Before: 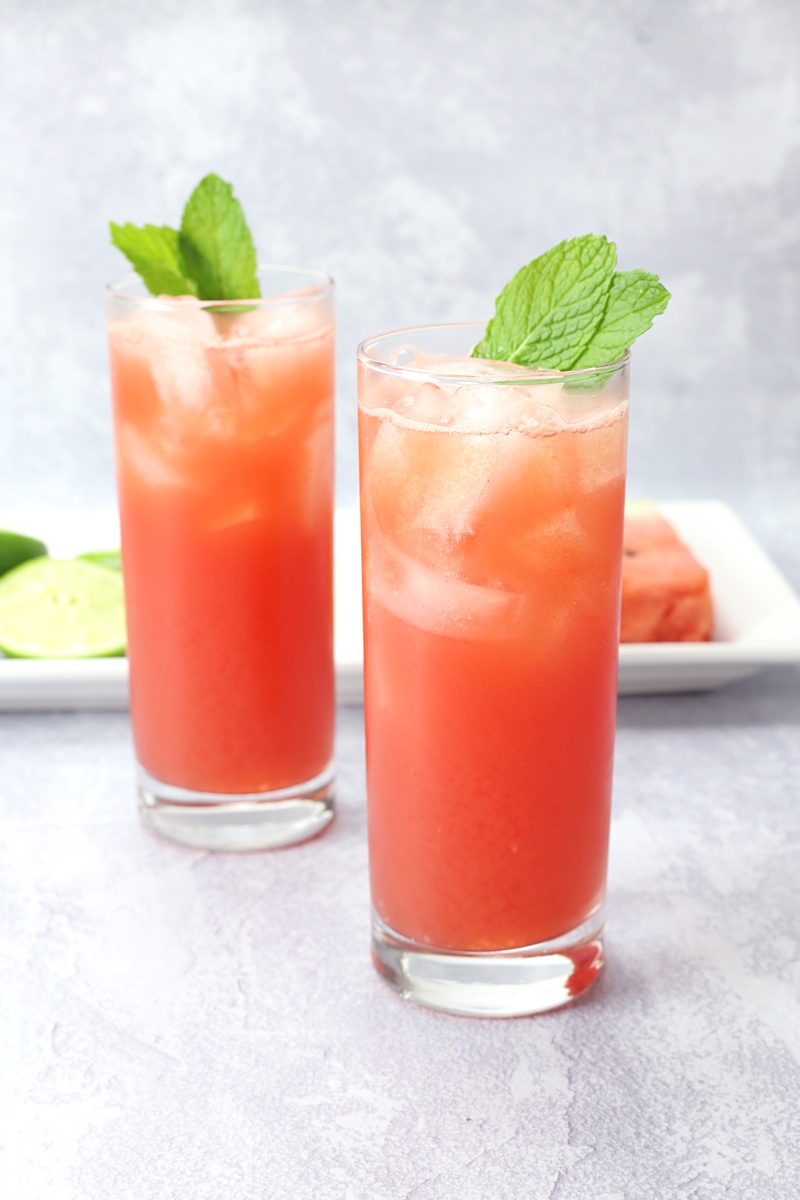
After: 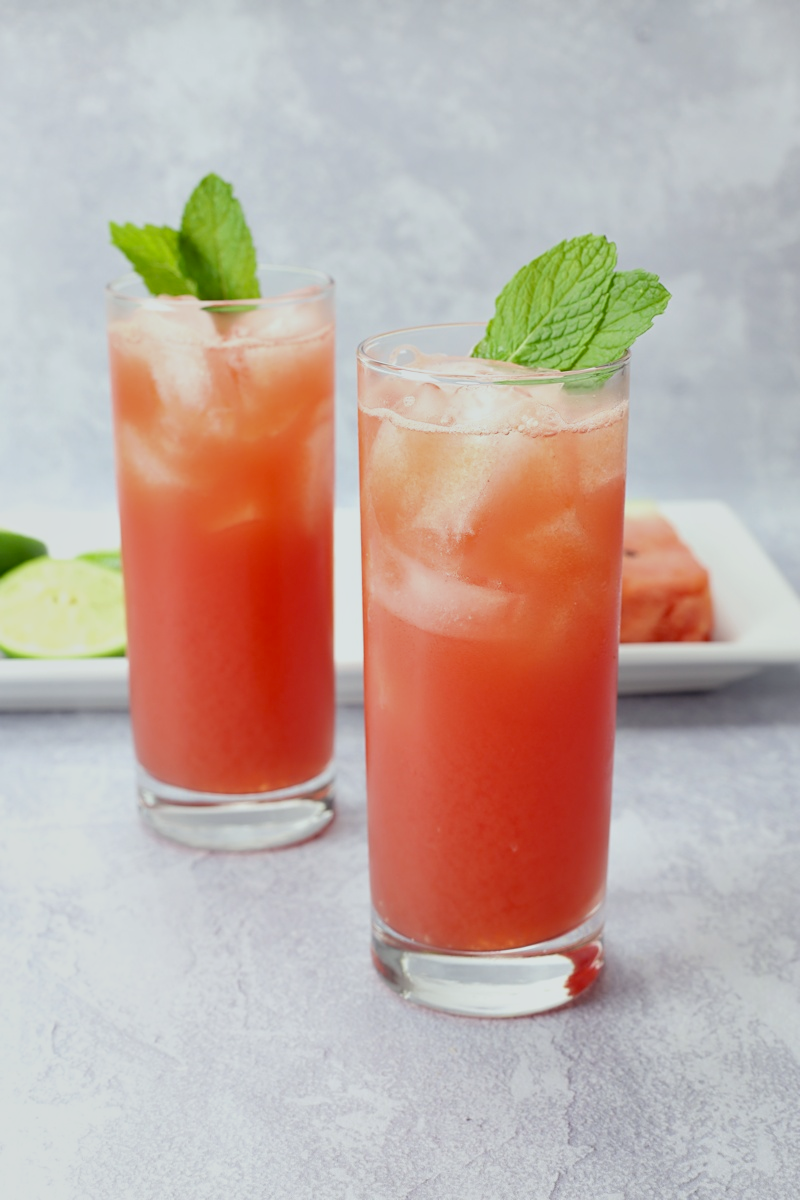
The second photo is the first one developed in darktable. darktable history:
tone equalizer: on, module defaults
contrast equalizer: octaves 7, y [[0.6 ×6], [0.55 ×6], [0 ×6], [0 ×6], [0 ×6]], mix 0.15
exposure: black level correction 0.011, exposure -0.478 EV, compensate highlight preservation false
white balance: red 0.978, blue 0.999
